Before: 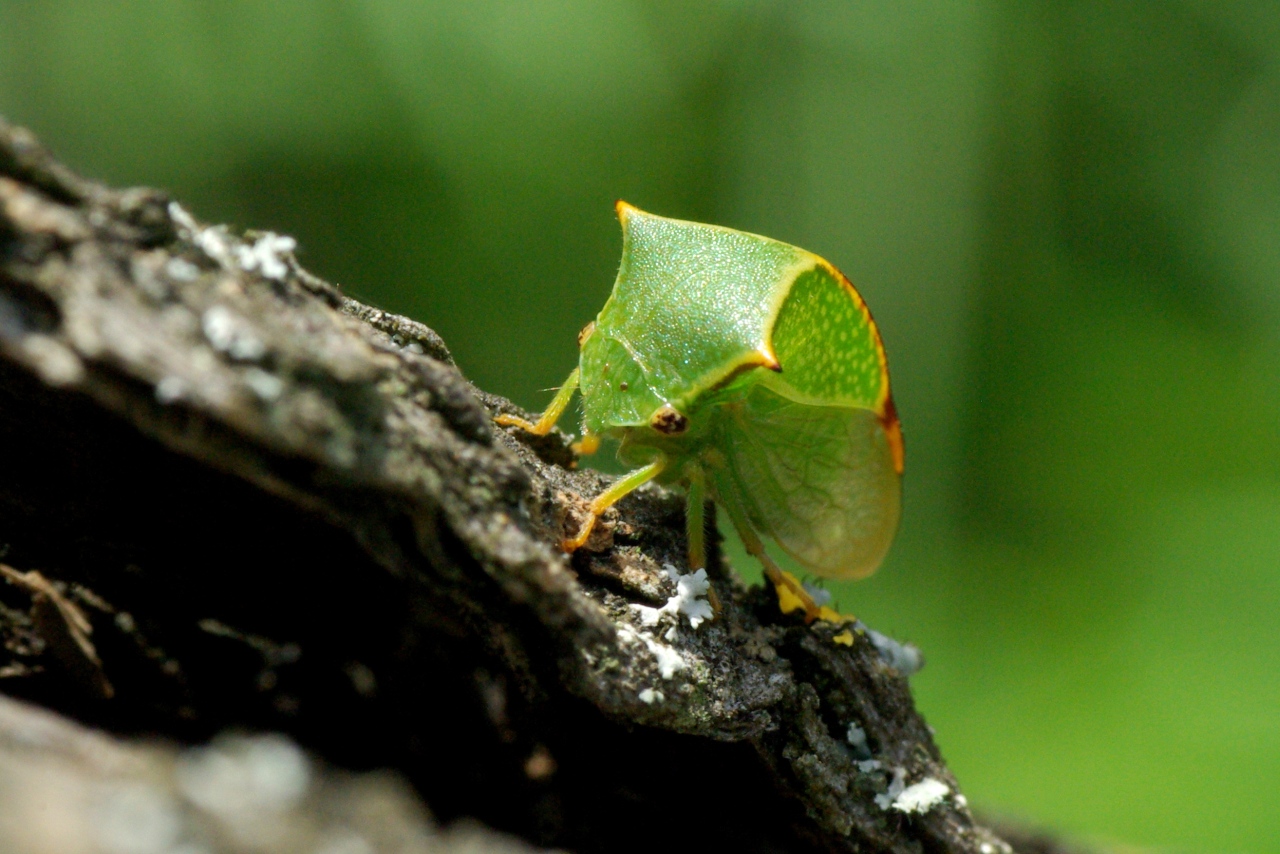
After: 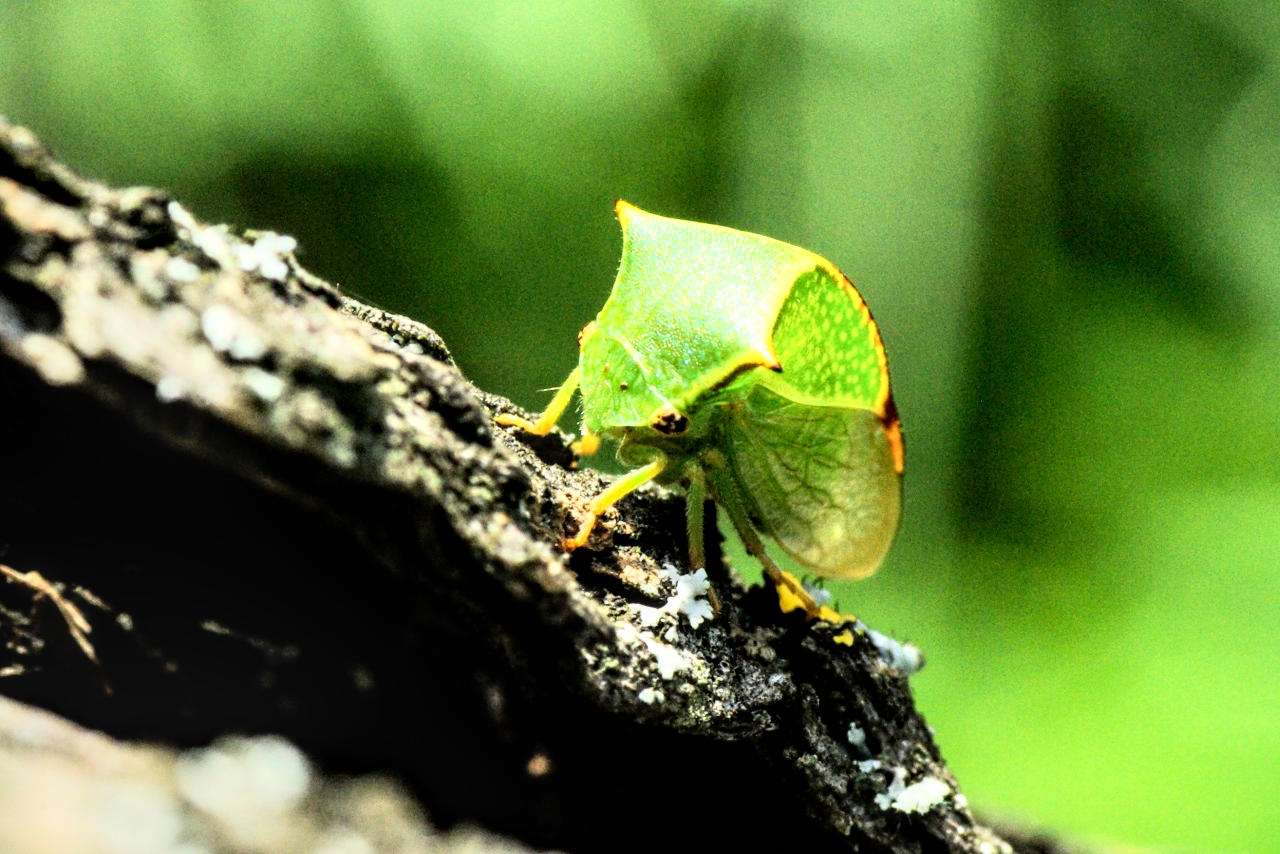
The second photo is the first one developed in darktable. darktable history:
rgb curve: curves: ch0 [(0, 0) (0.21, 0.15) (0.24, 0.21) (0.5, 0.75) (0.75, 0.96) (0.89, 0.99) (1, 1)]; ch1 [(0, 0.02) (0.21, 0.13) (0.25, 0.2) (0.5, 0.67) (0.75, 0.9) (0.89, 0.97) (1, 1)]; ch2 [(0, 0.02) (0.21, 0.13) (0.25, 0.2) (0.5, 0.67) (0.75, 0.9) (0.89, 0.97) (1, 1)], compensate middle gray true
local contrast: detail 150%
